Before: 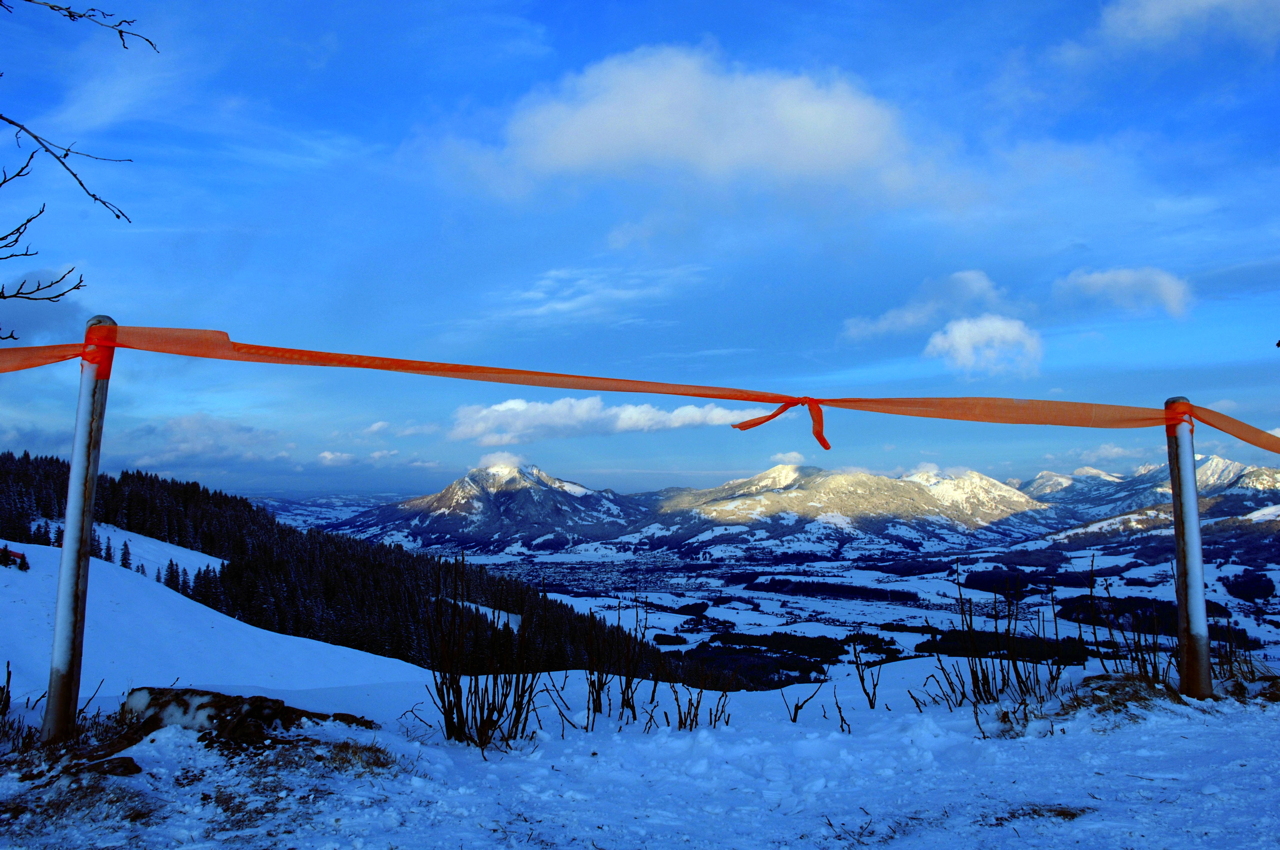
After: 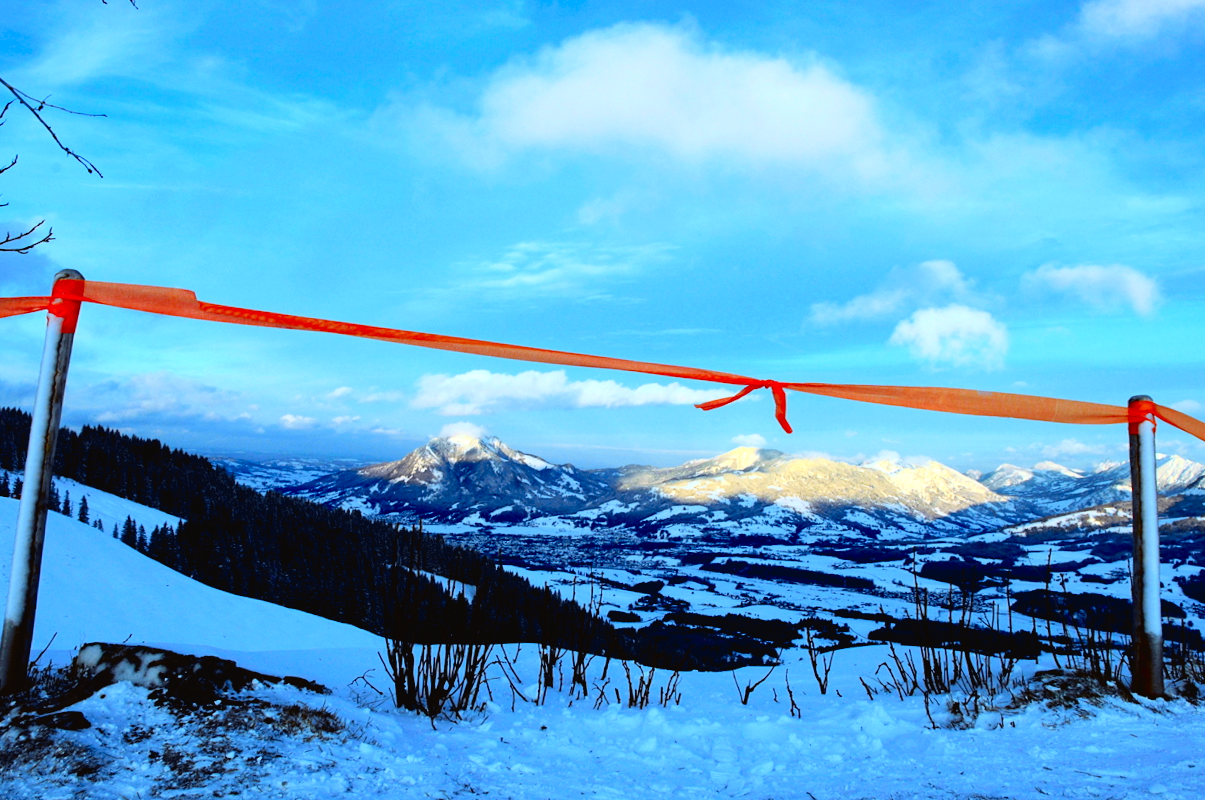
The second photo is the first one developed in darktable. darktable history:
color balance: contrast 8.5%, output saturation 105%
tone curve: curves: ch0 [(0, 0.024) (0.049, 0.038) (0.176, 0.162) (0.311, 0.337) (0.416, 0.471) (0.565, 0.658) (0.817, 0.911) (1, 1)]; ch1 [(0, 0) (0.339, 0.358) (0.445, 0.439) (0.476, 0.47) (0.504, 0.504) (0.53, 0.511) (0.557, 0.558) (0.627, 0.664) (0.728, 0.786) (1, 1)]; ch2 [(0, 0) (0.327, 0.324) (0.417, 0.44) (0.46, 0.453) (0.502, 0.504) (0.526, 0.52) (0.549, 0.561) (0.619, 0.657) (0.76, 0.765) (1, 1)], color space Lab, independent channels, preserve colors none
crop and rotate: angle -2.38°
